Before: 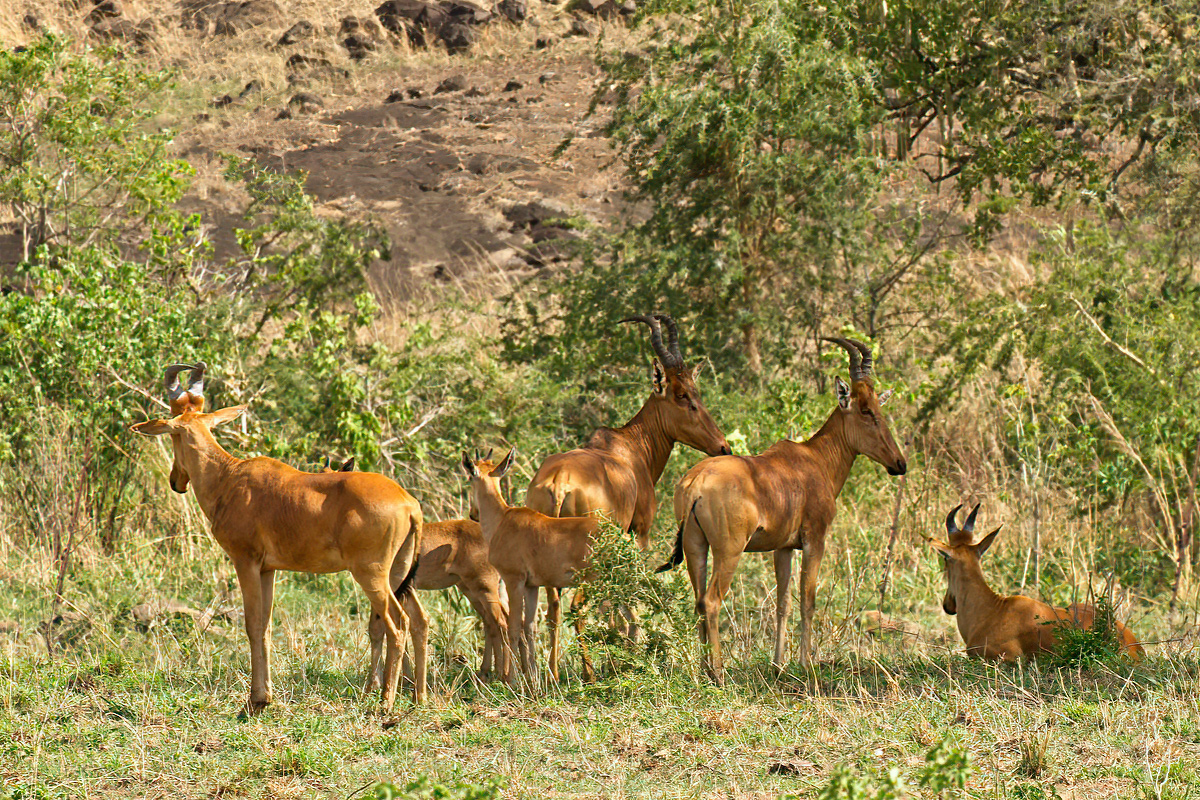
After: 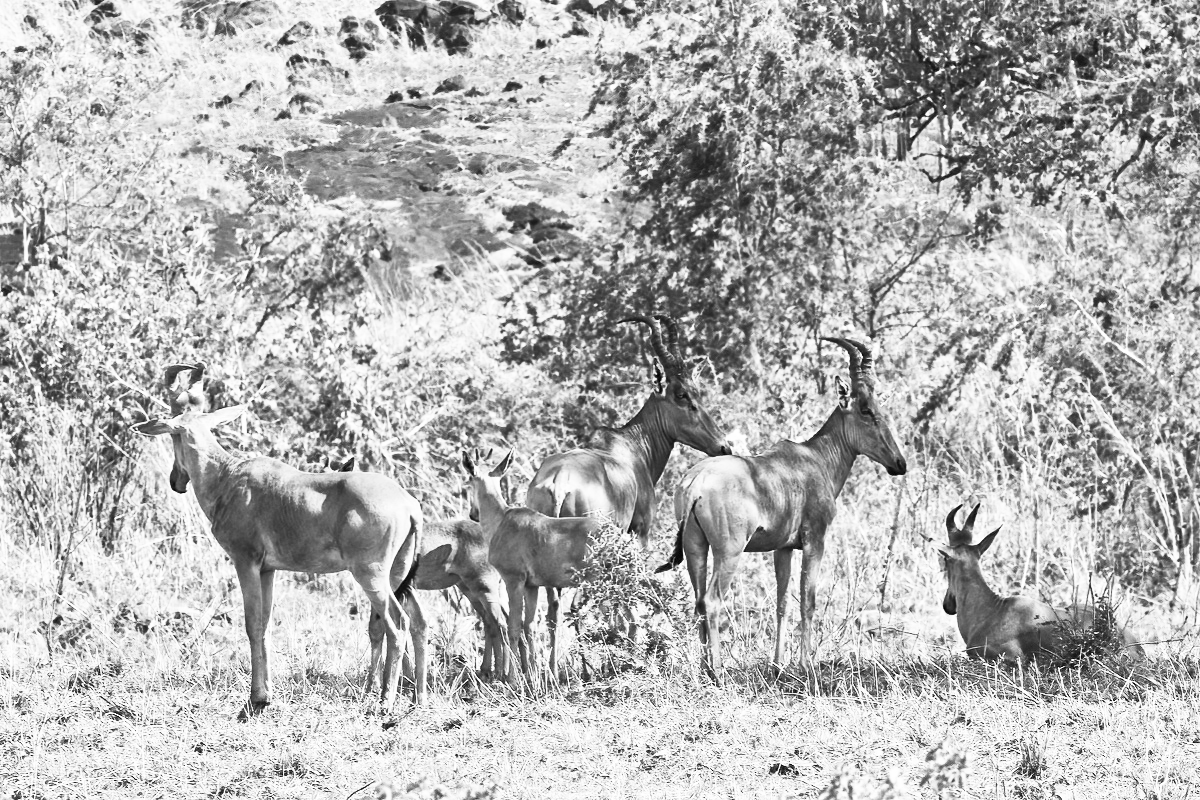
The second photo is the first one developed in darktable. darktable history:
contrast brightness saturation: contrast 0.53, brightness 0.47, saturation -1
color contrast: green-magenta contrast 0.8, blue-yellow contrast 1.1, unbound 0
